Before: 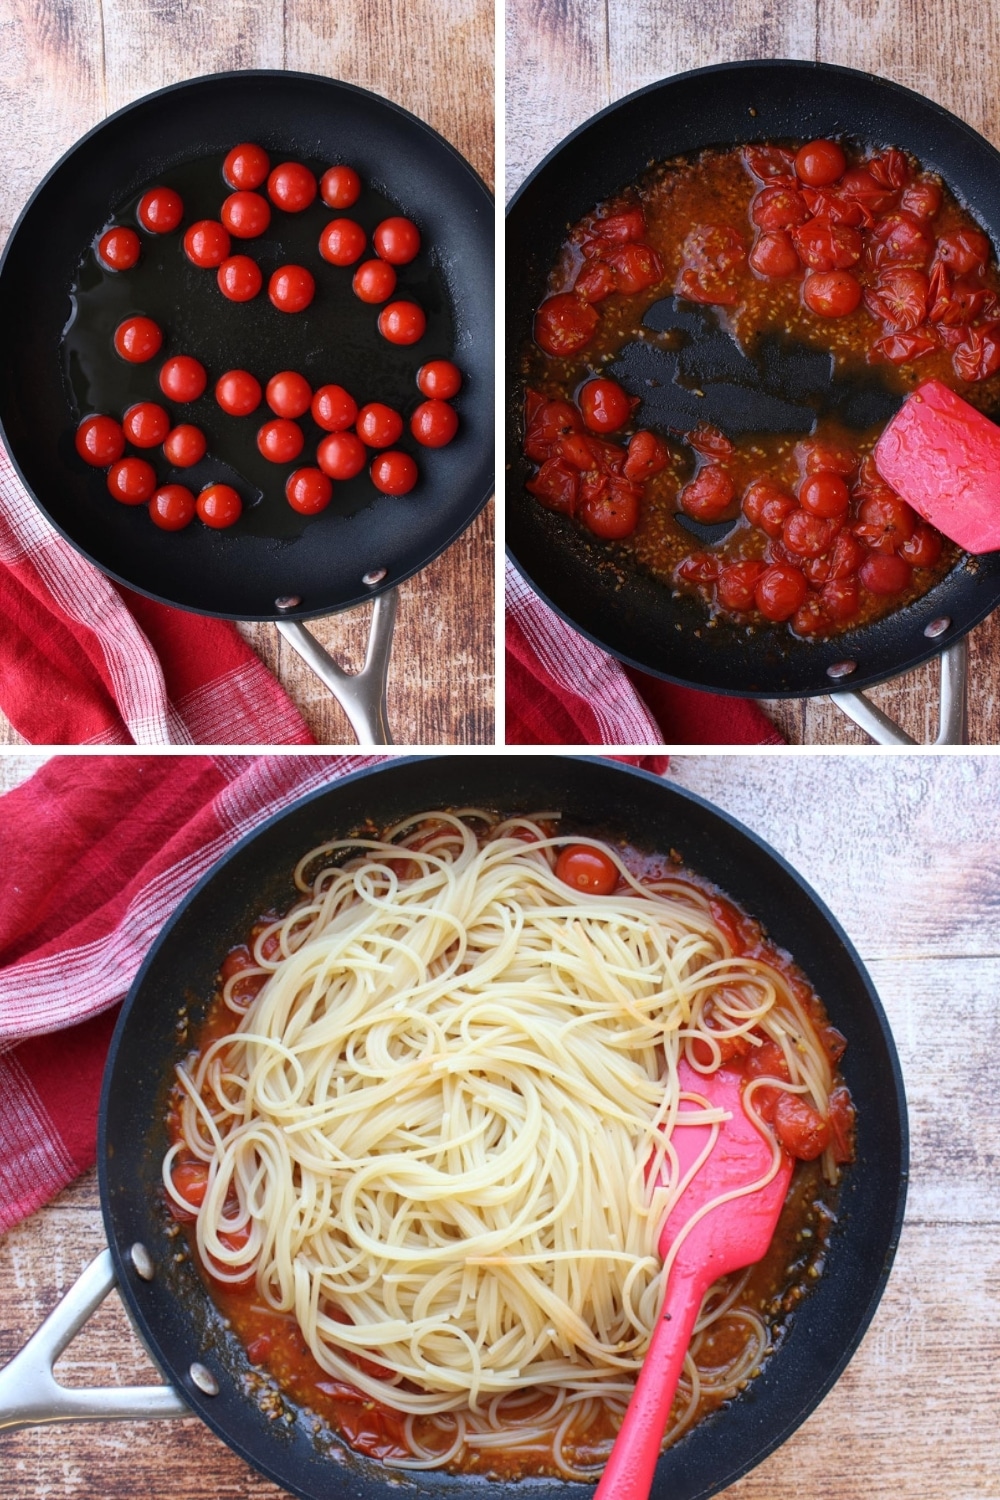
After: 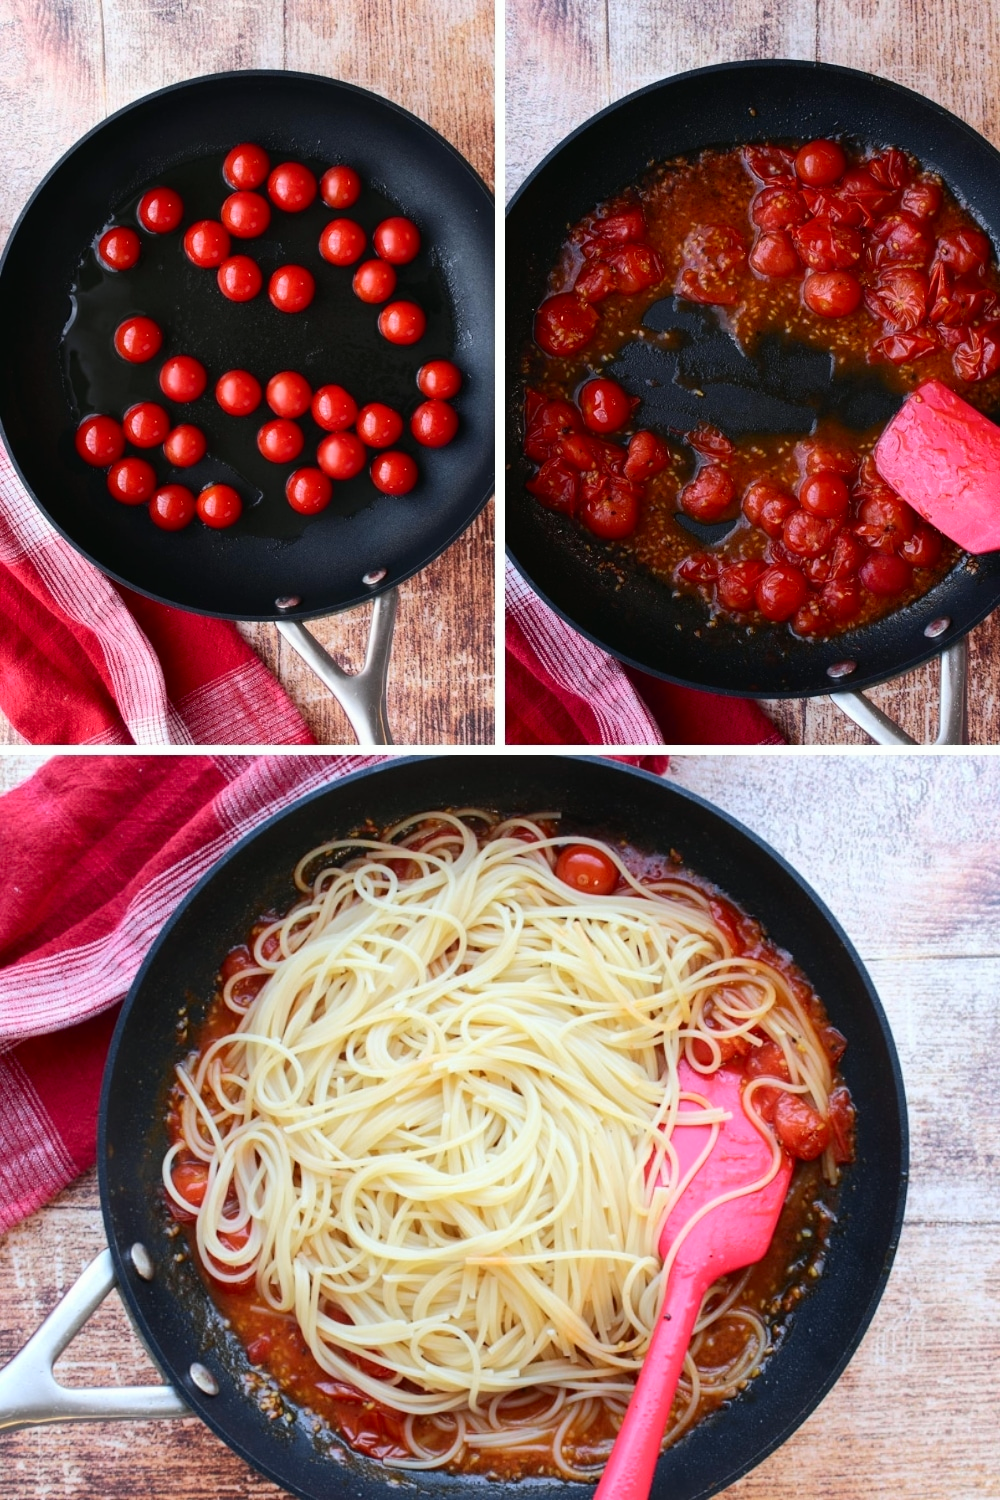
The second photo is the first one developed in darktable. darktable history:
tone curve: curves: ch0 [(0, 0.01) (0.037, 0.032) (0.131, 0.108) (0.275, 0.256) (0.483, 0.512) (0.61, 0.665) (0.696, 0.742) (0.792, 0.819) (0.911, 0.925) (0.997, 0.995)]; ch1 [(0, 0) (0.308, 0.29) (0.425, 0.411) (0.492, 0.488) (0.507, 0.503) (0.53, 0.532) (0.573, 0.586) (0.683, 0.702) (0.746, 0.77) (1, 1)]; ch2 [(0, 0) (0.246, 0.233) (0.36, 0.352) (0.415, 0.415) (0.485, 0.487) (0.502, 0.504) (0.525, 0.518) (0.539, 0.539) (0.587, 0.594) (0.636, 0.652) (0.711, 0.729) (0.845, 0.855) (0.998, 0.977)], color space Lab, independent channels, preserve colors none
